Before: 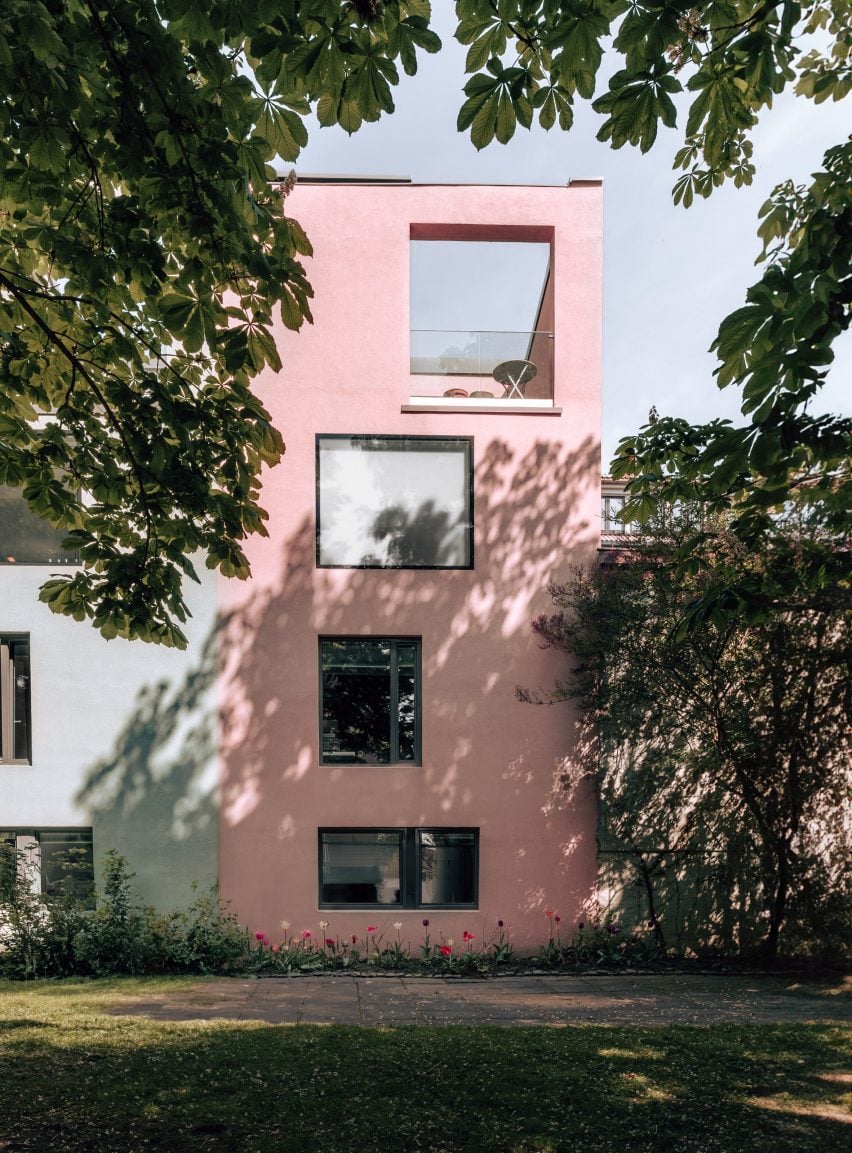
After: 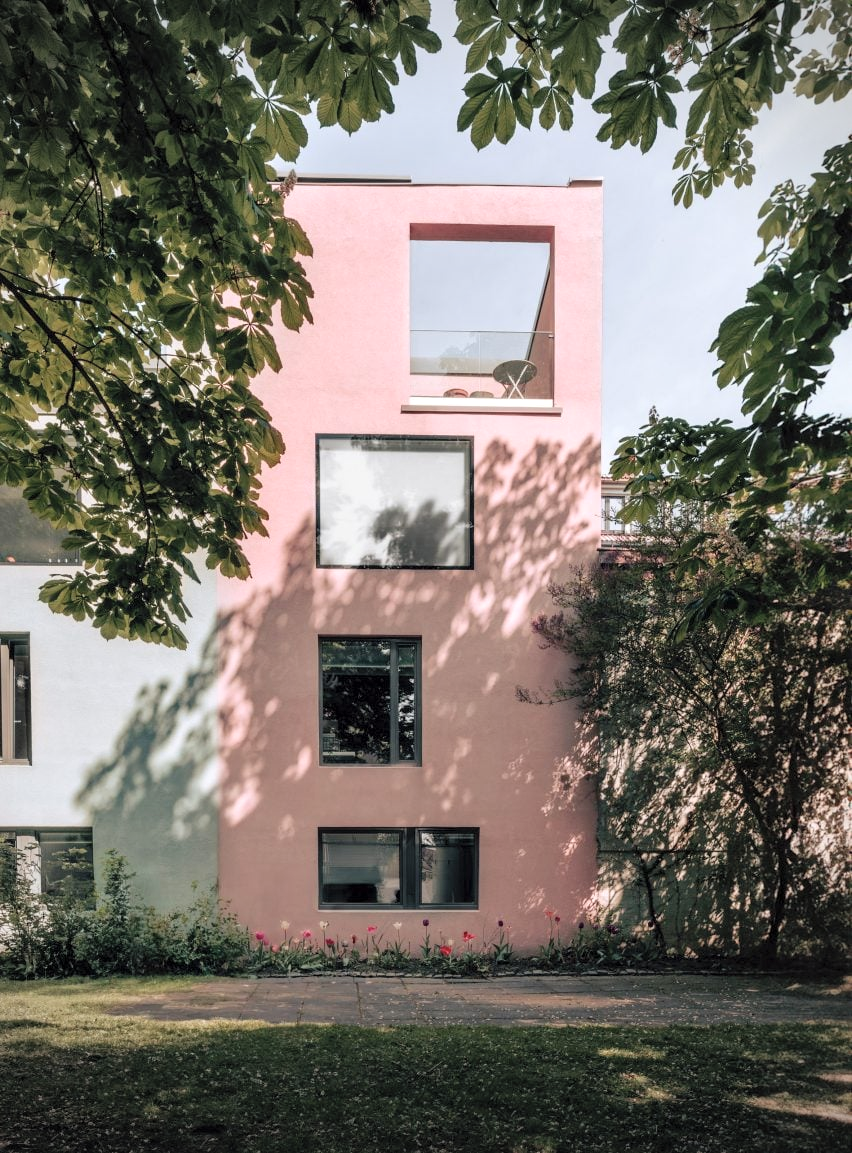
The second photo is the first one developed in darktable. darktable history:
contrast brightness saturation: brightness 0.15
vignetting: on, module defaults
local contrast: mode bilateral grid, contrast 28, coarseness 16, detail 115%, midtone range 0.2
exposure: compensate exposure bias true, compensate highlight preservation false
